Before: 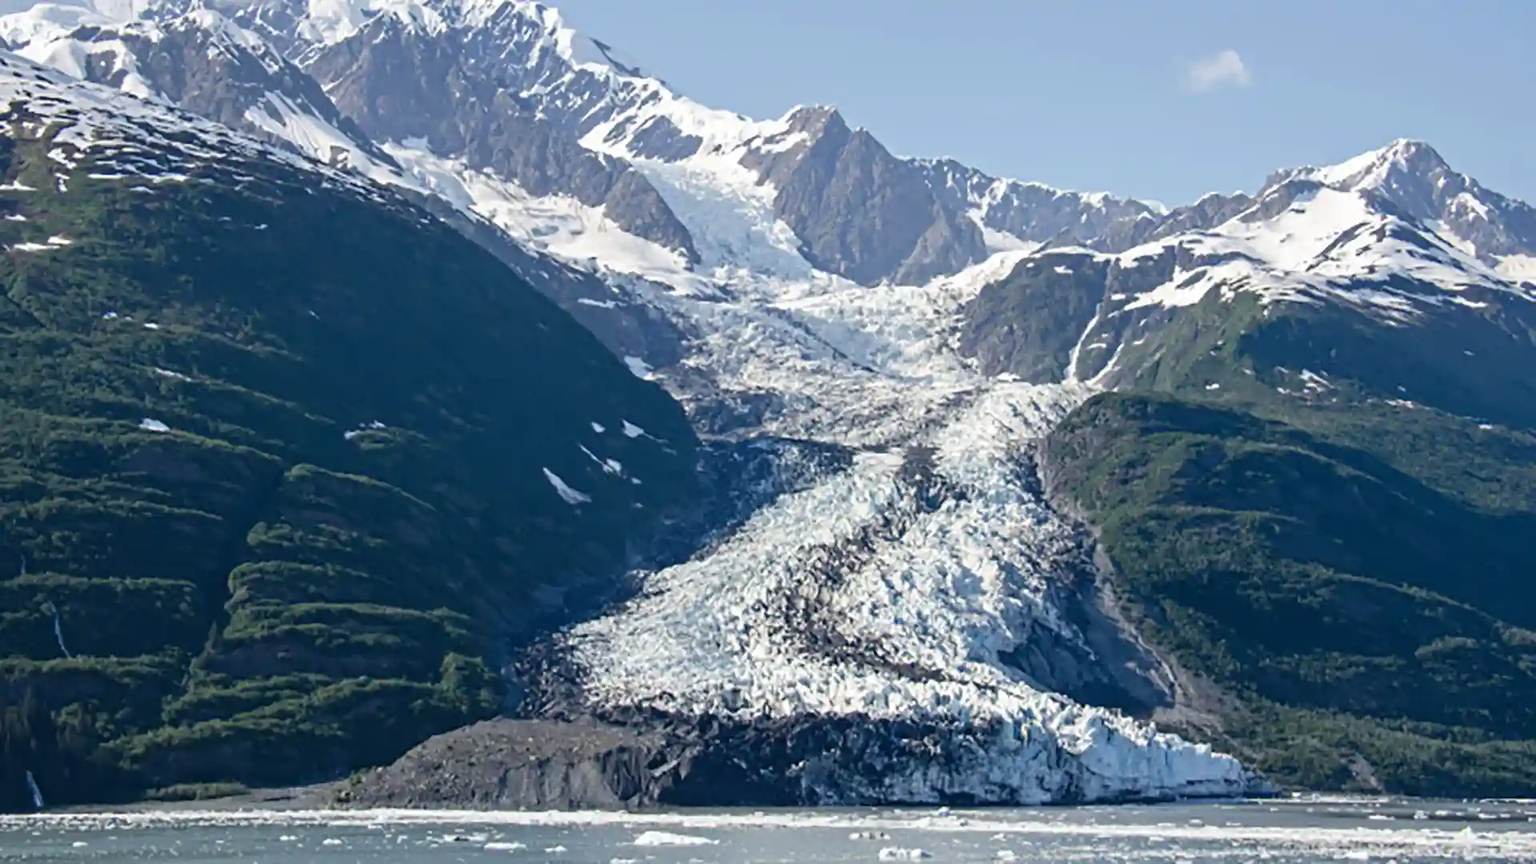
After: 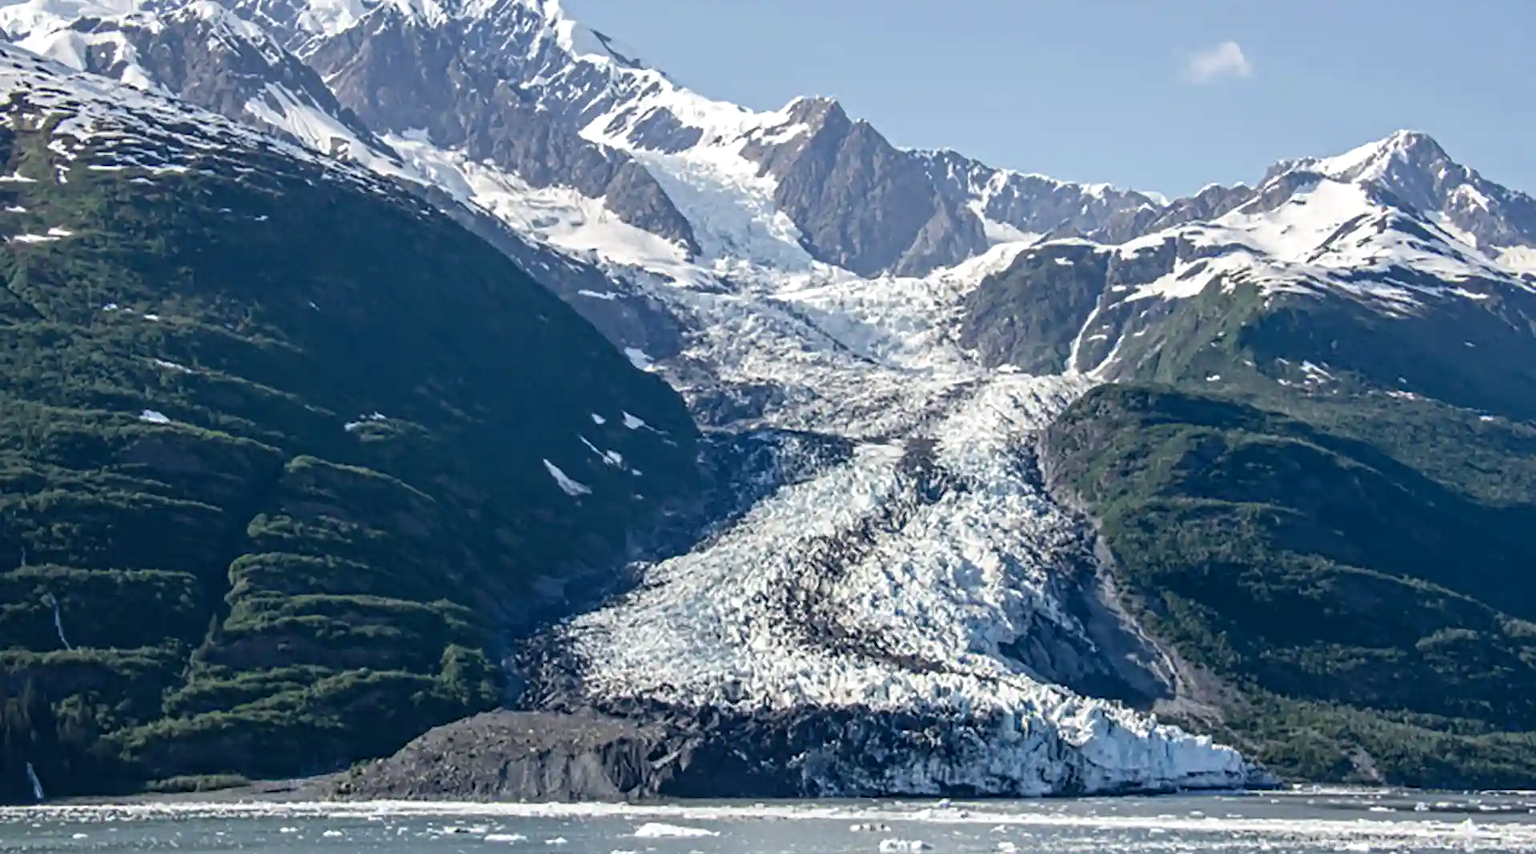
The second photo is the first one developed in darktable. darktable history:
crop: top 1.049%, right 0.001%
local contrast: on, module defaults
